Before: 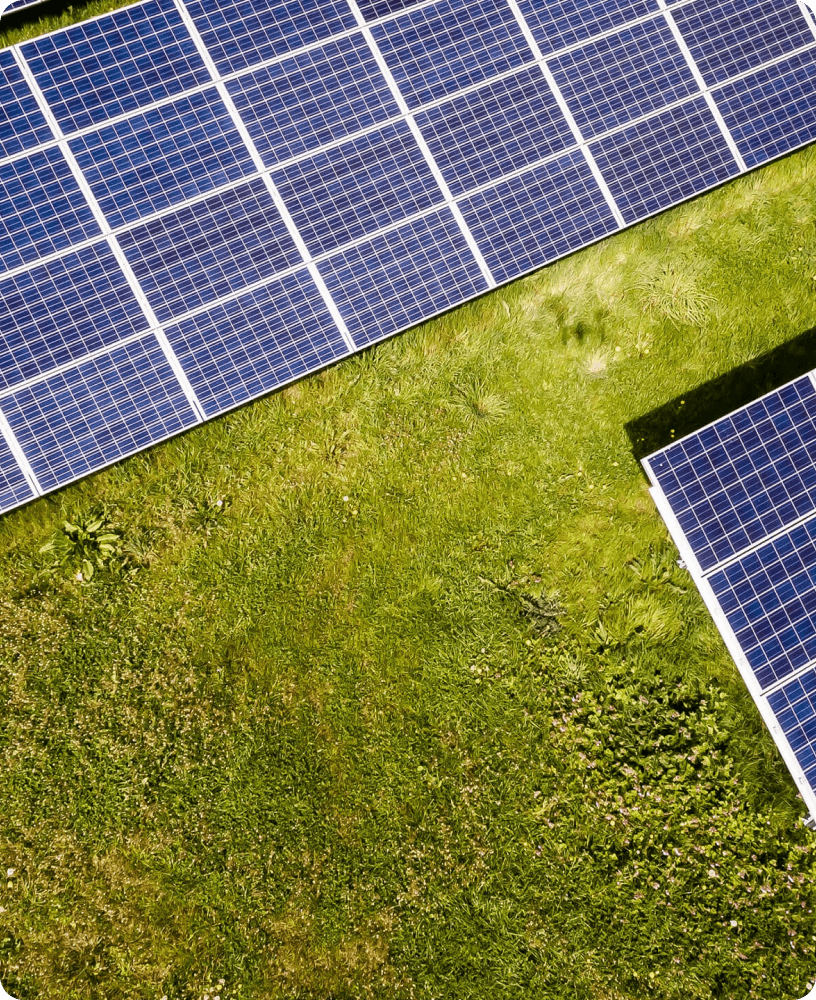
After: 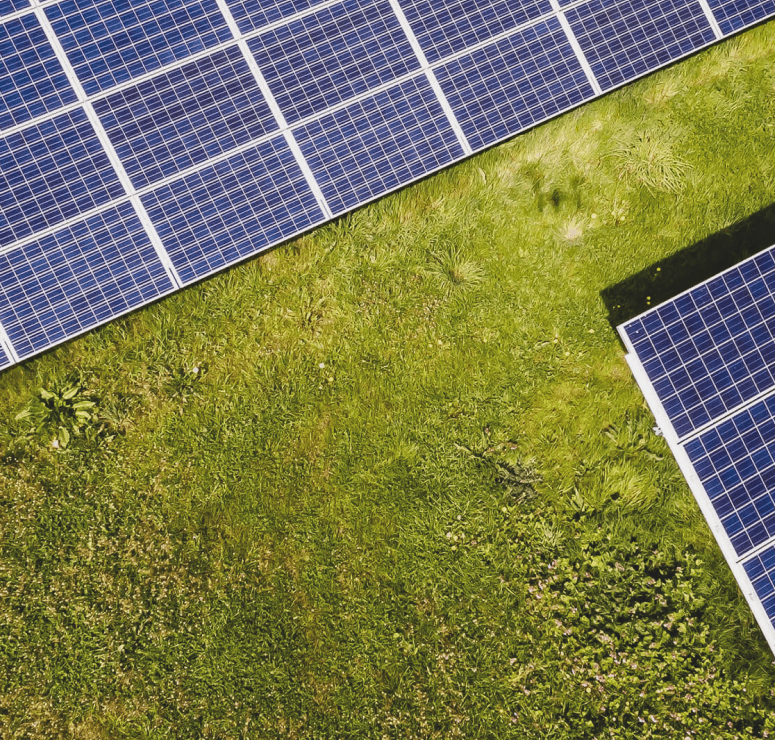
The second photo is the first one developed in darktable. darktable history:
haze removal: strength 0.29, distance 0.25, compatibility mode true, adaptive false
exposure: black level correction -0.014, exposure -0.193 EV, compensate highlight preservation false
crop and rotate: left 2.991%, top 13.302%, right 1.981%, bottom 12.636%
